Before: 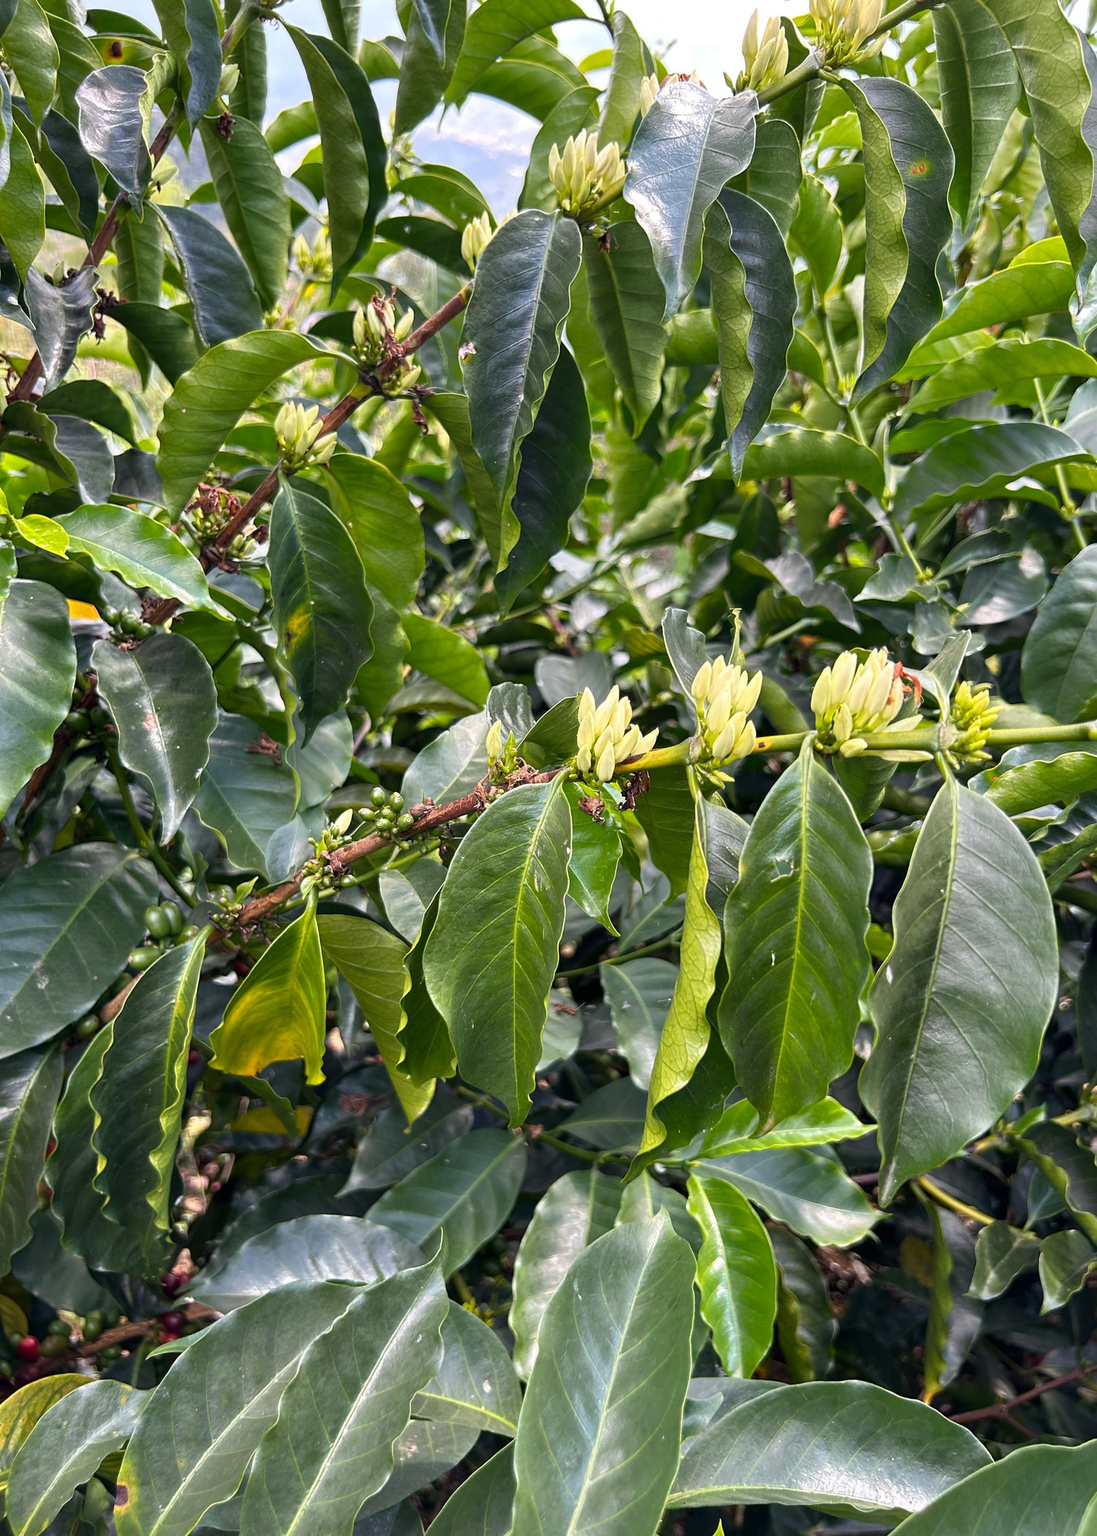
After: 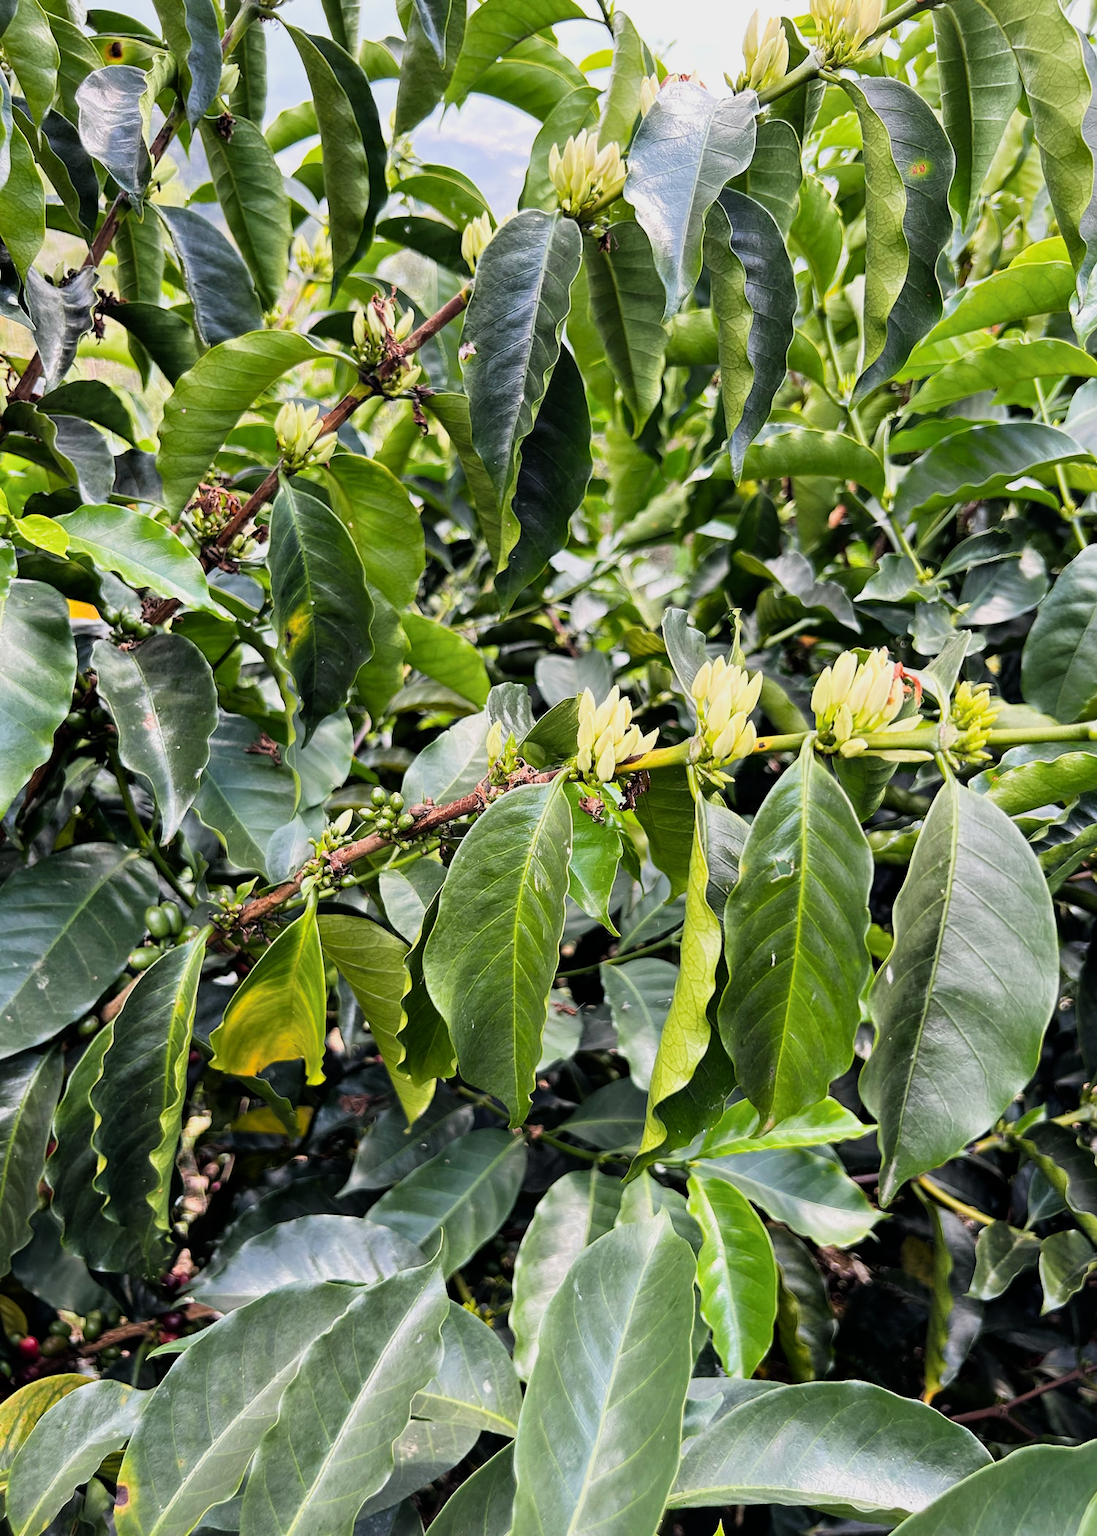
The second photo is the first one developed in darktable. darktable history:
filmic rgb: black relative exposure -7.65 EV, white relative exposure 4.56 EV, hardness 3.61, contrast 1.25
exposure: exposure 0.426 EV, compensate highlight preservation false
